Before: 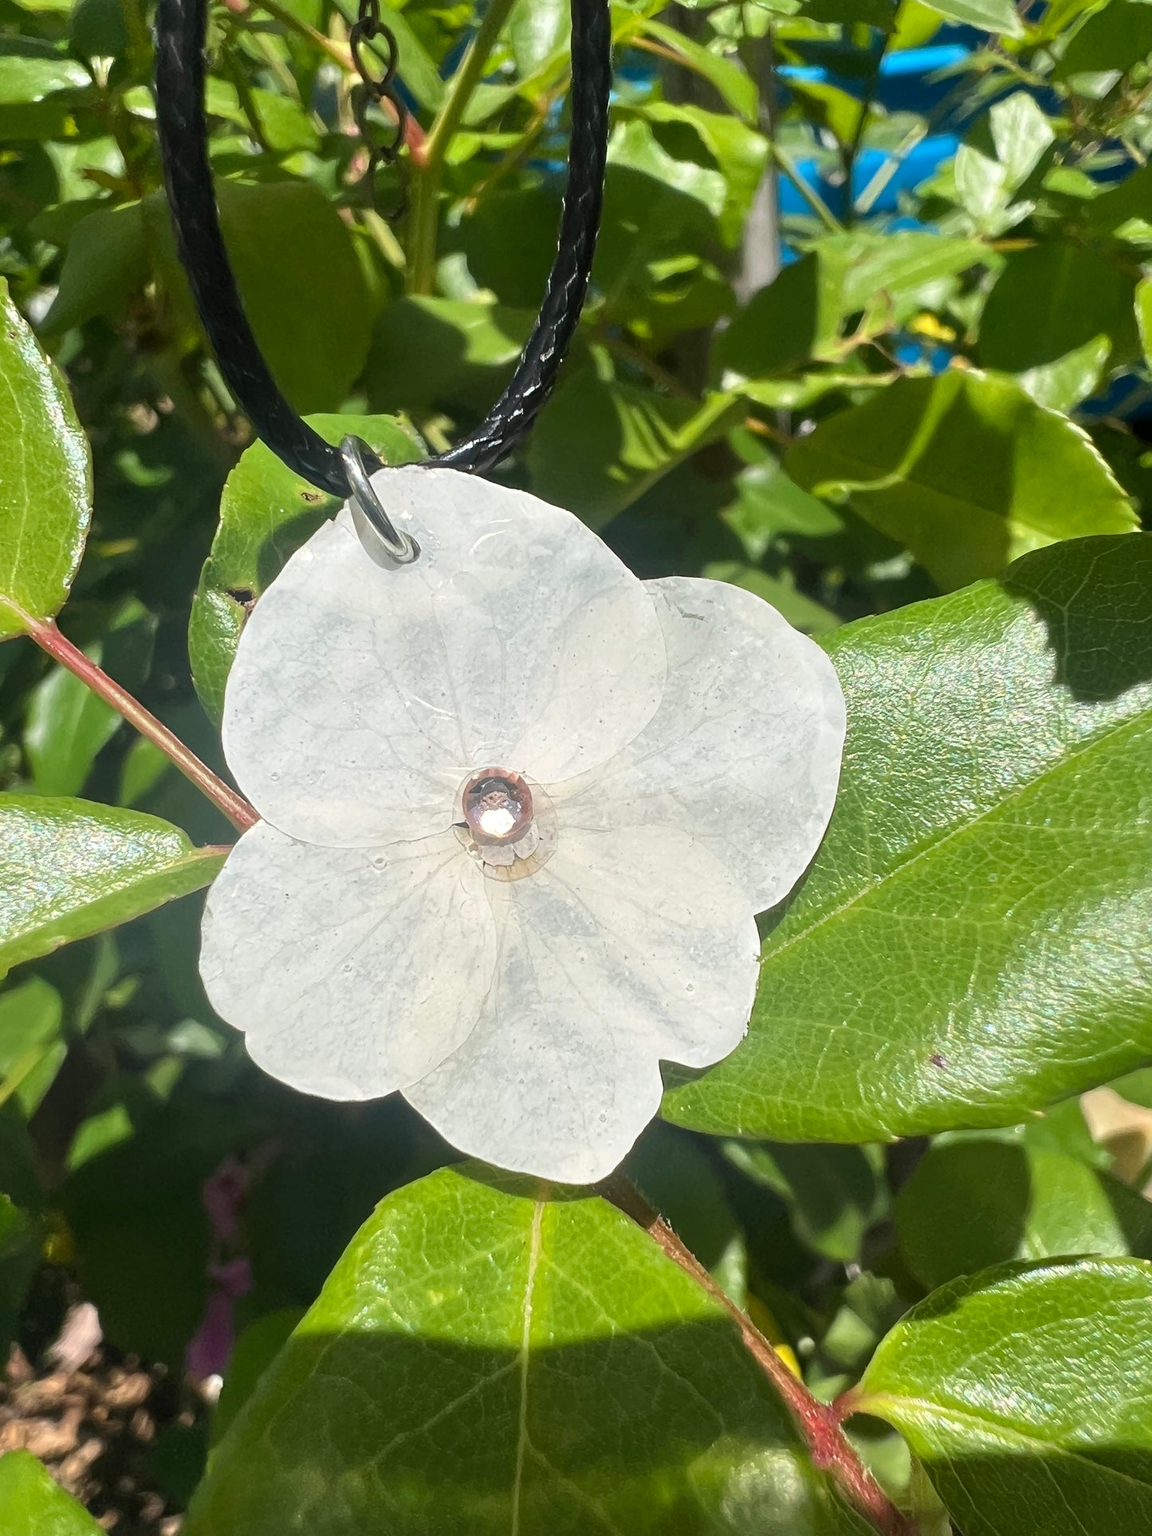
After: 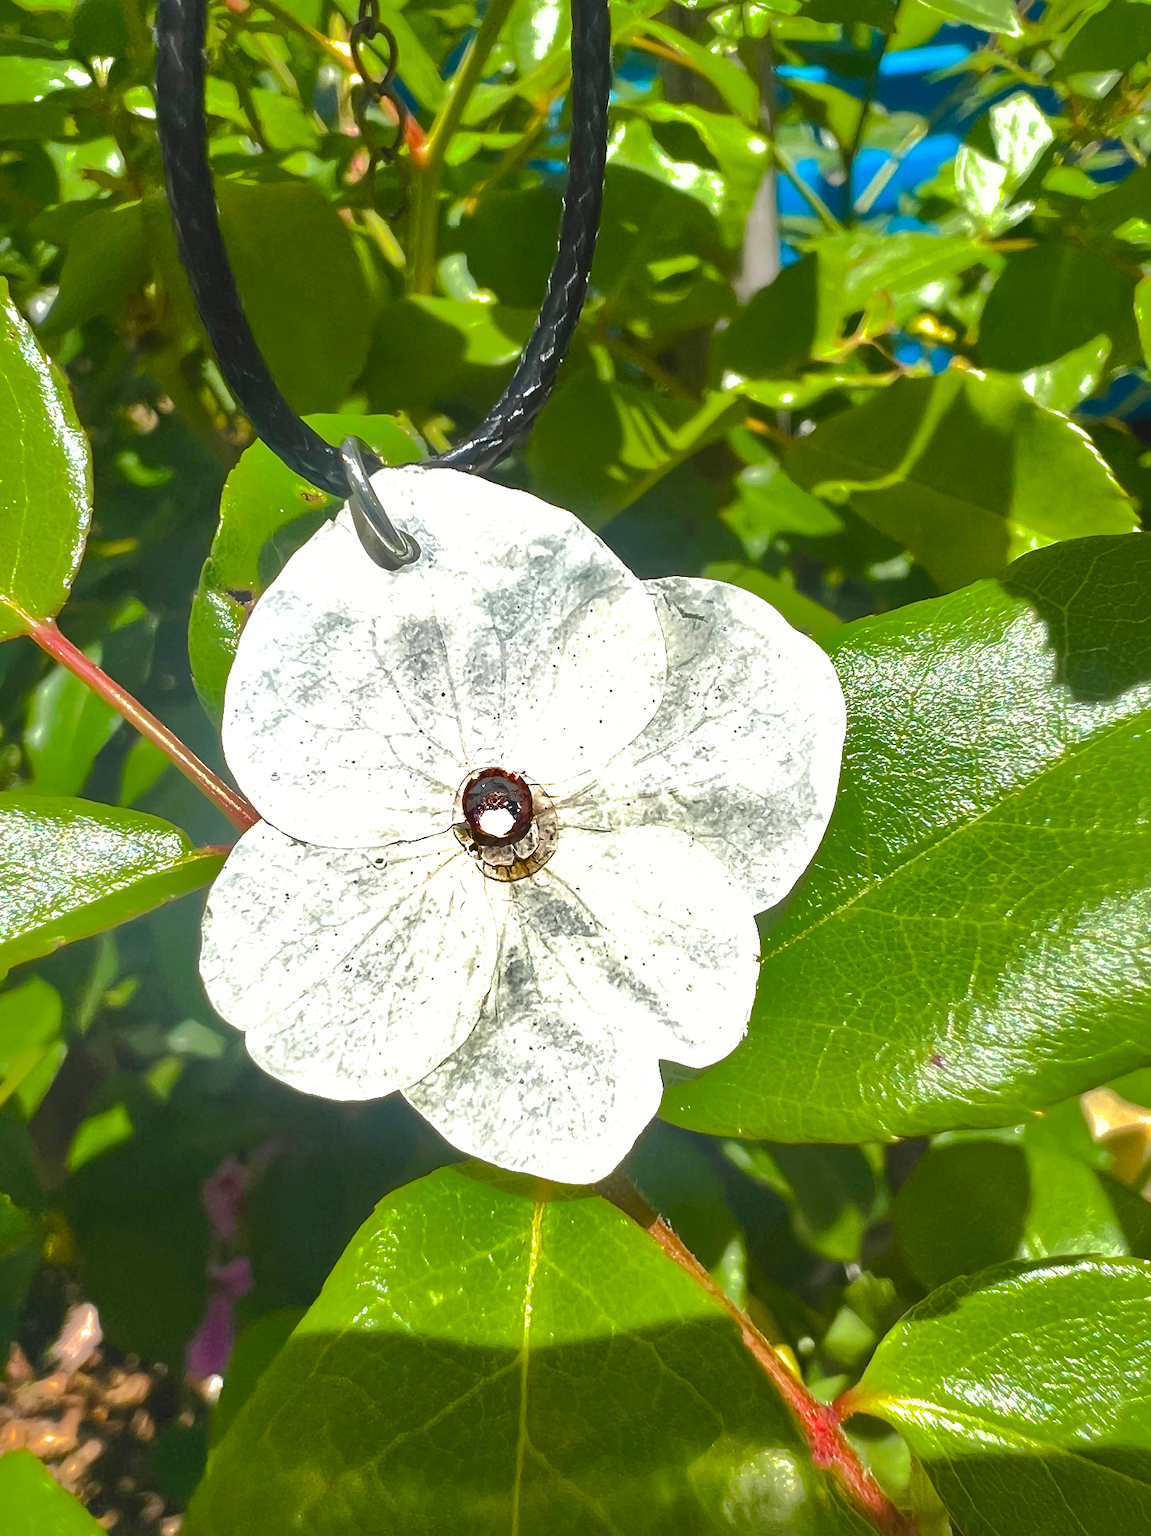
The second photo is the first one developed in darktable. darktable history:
exposure: compensate highlight preservation false
shadows and highlights: shadows 39.06, highlights -74.94
color balance rgb: global offset › luminance 0.492%, perceptual saturation grading › global saturation 23.793%, perceptual saturation grading › highlights -23.497%, perceptual saturation grading › mid-tones 24.631%, perceptual saturation grading › shadows 39.728%, perceptual brilliance grading › global brilliance 12.335%, global vibrance 9.778%
